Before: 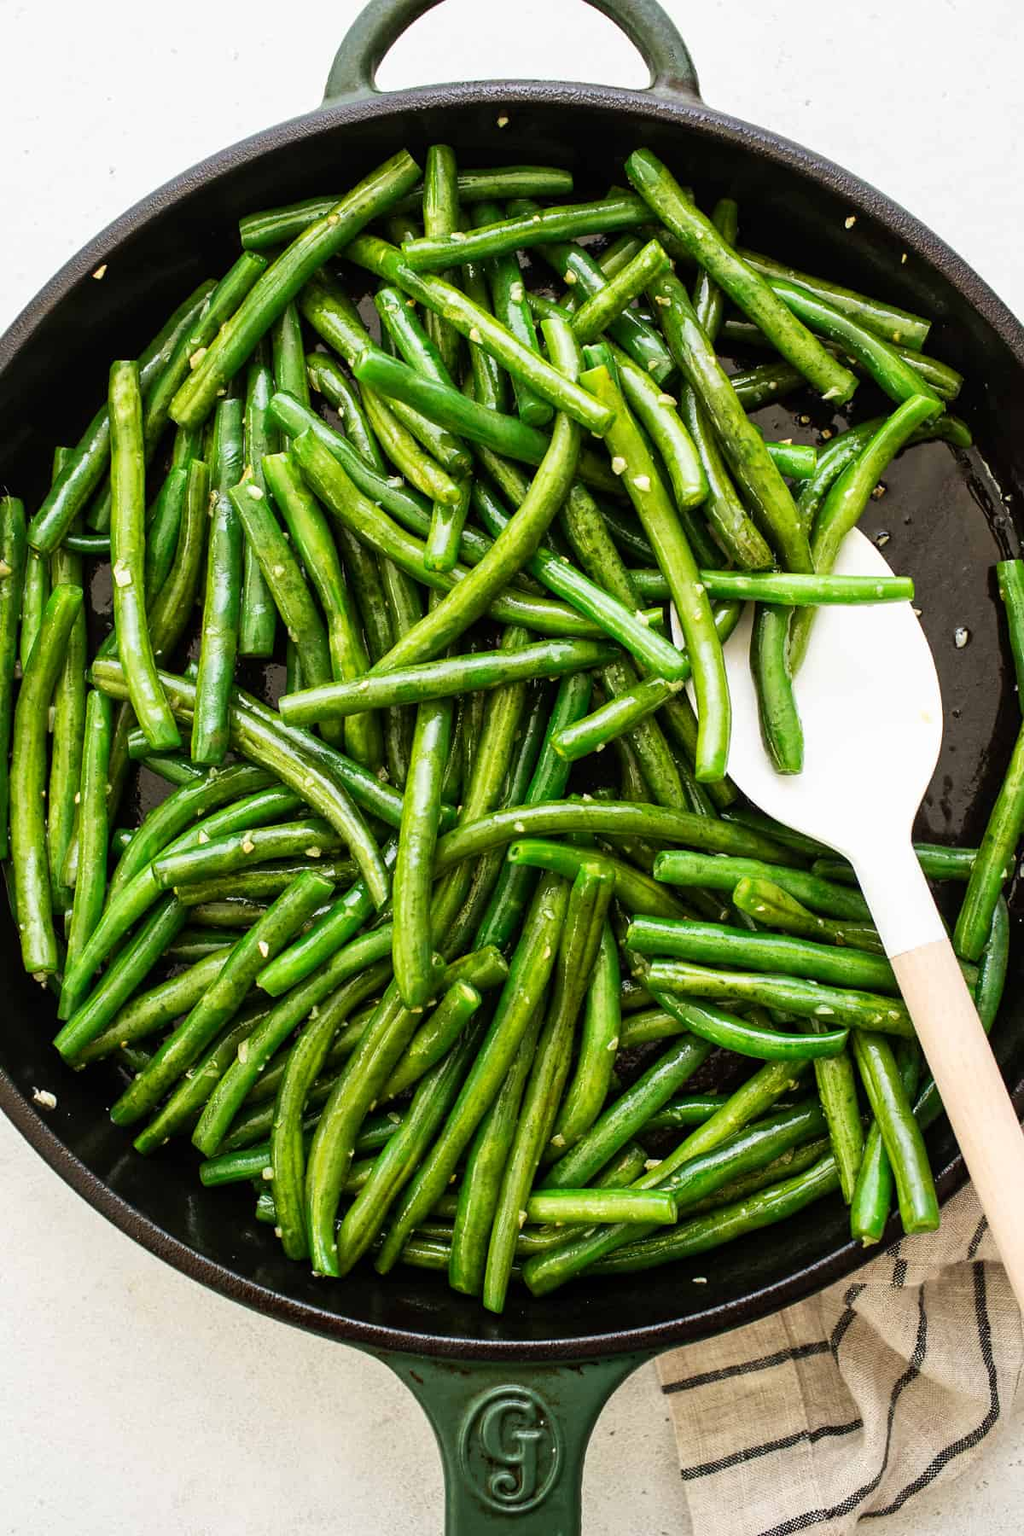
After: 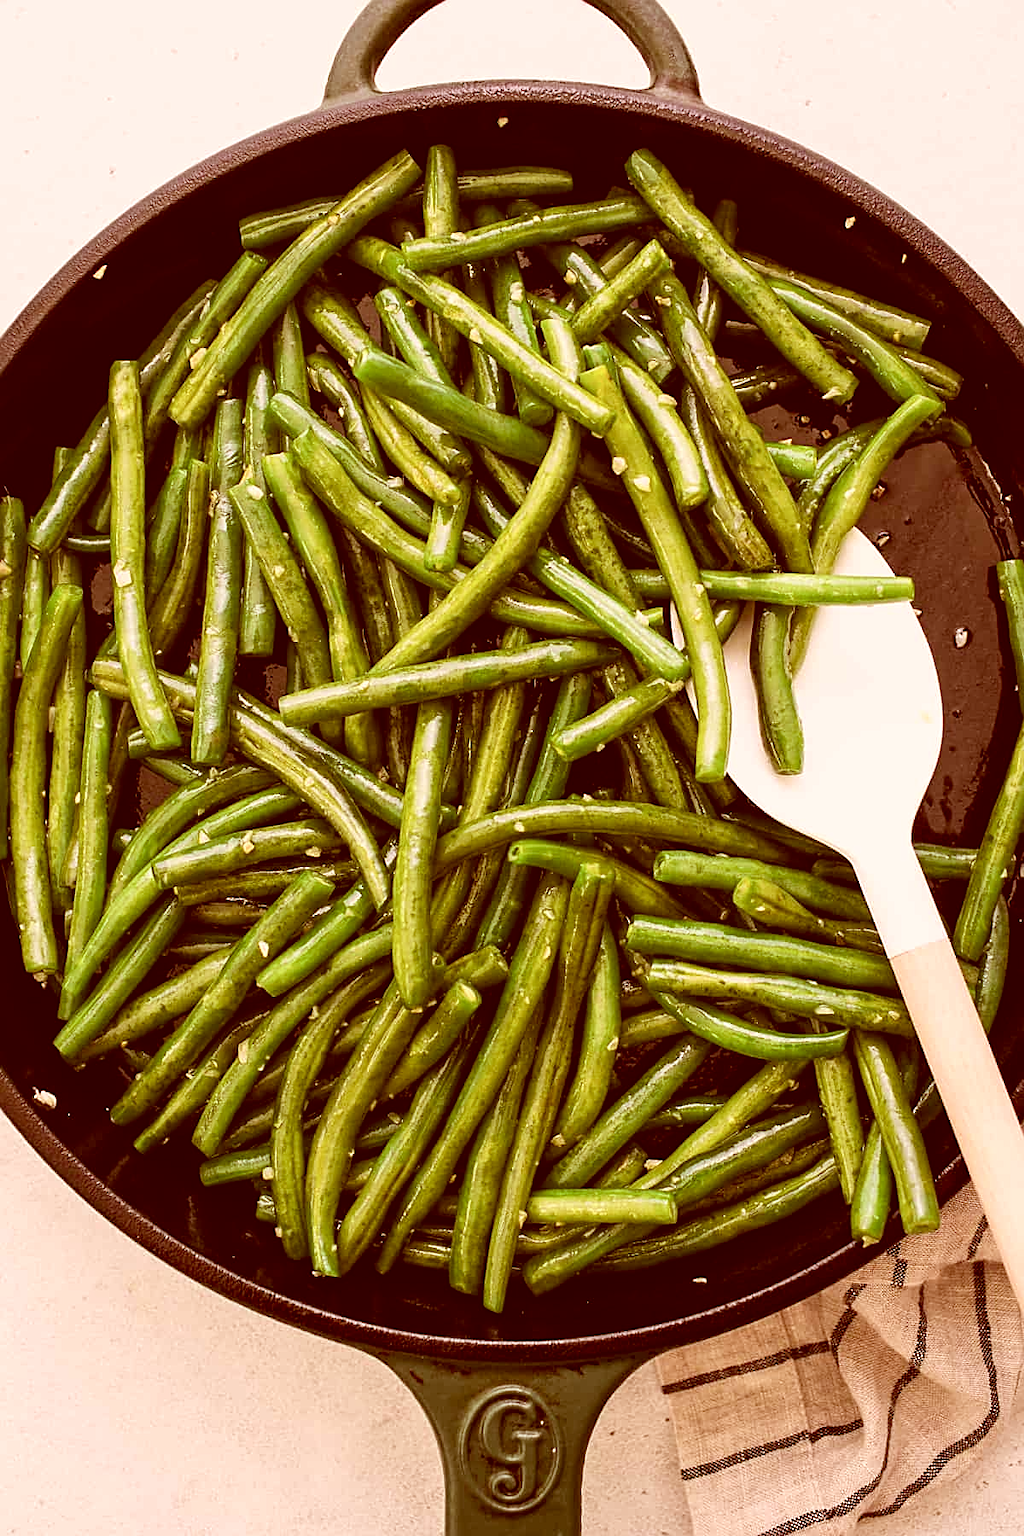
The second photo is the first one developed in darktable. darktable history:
sharpen: on, module defaults
color correction: highlights a* 9.33, highlights b* 8.86, shadows a* 39.73, shadows b* 39.25, saturation 0.792
